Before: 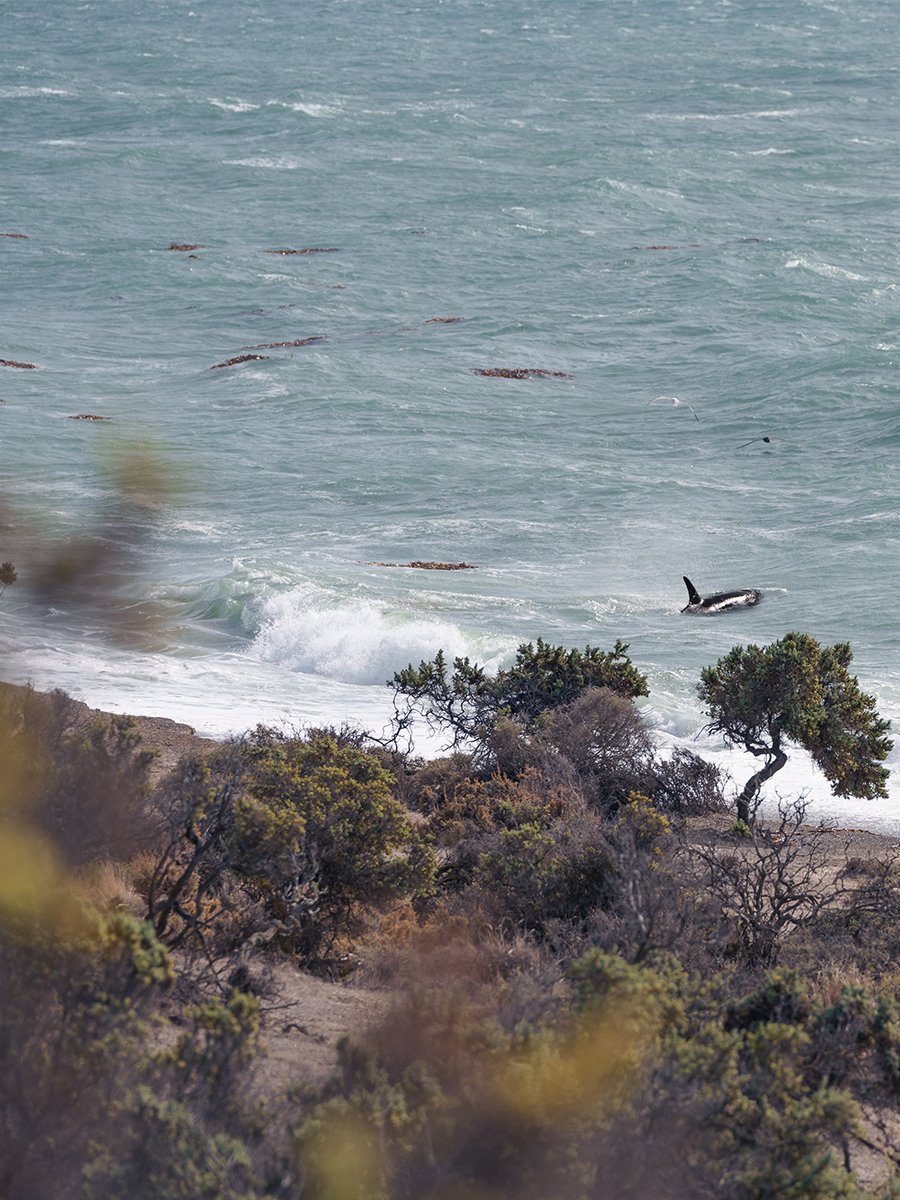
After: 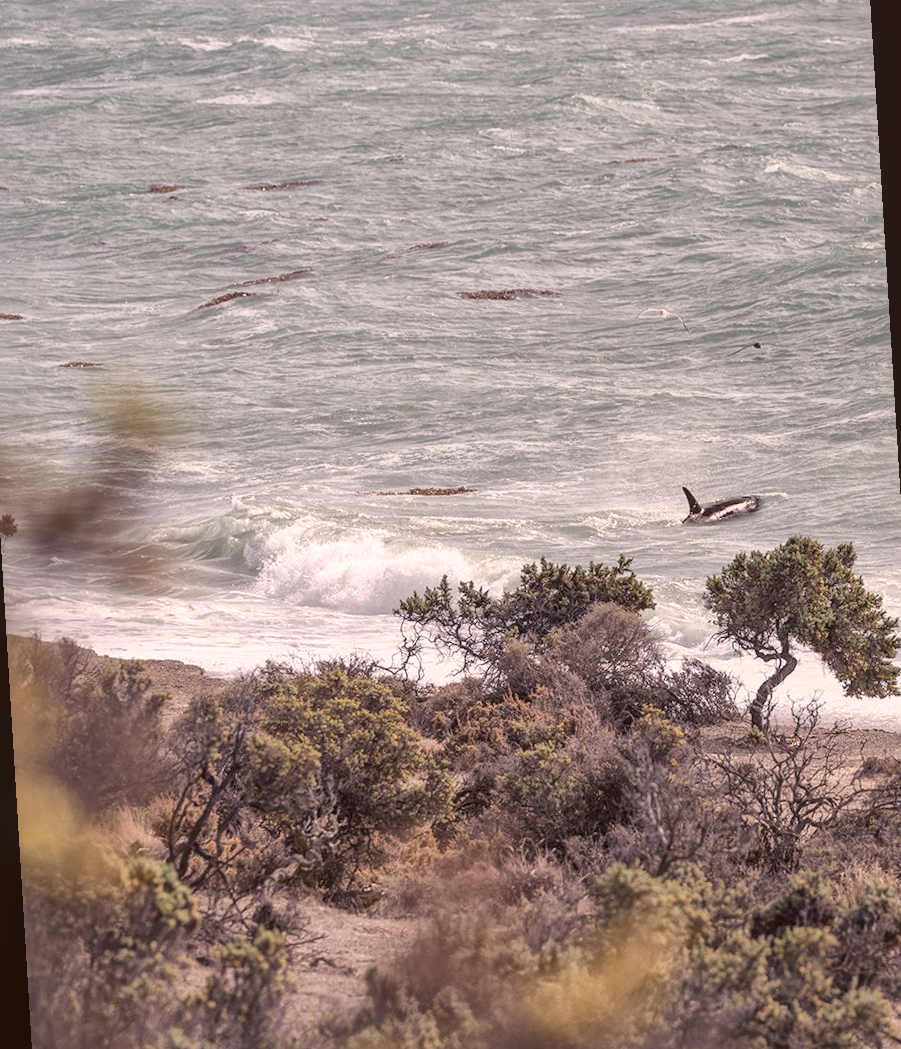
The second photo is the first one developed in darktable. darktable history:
rotate and perspective: rotation -3.52°, crop left 0.036, crop right 0.964, crop top 0.081, crop bottom 0.919
color correction: highlights a* 10.21, highlights b* 9.79, shadows a* 8.61, shadows b* 7.88, saturation 0.8
contrast brightness saturation: contrast -0.11
local contrast: on, module defaults
global tonemap: drago (1, 100), detail 1
